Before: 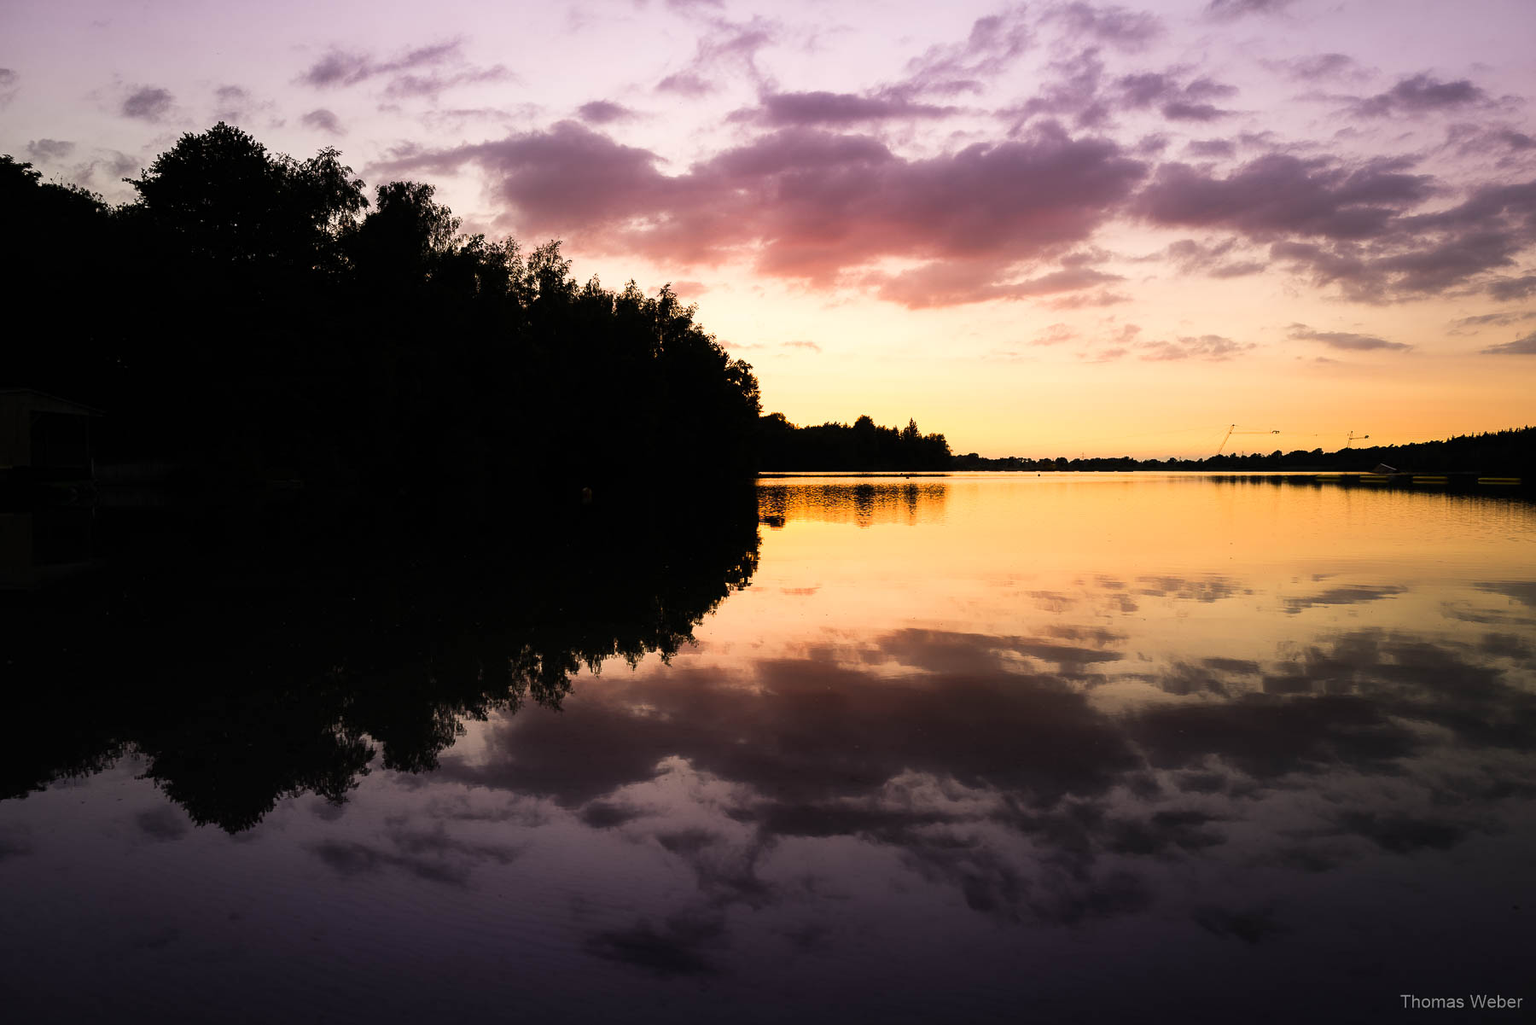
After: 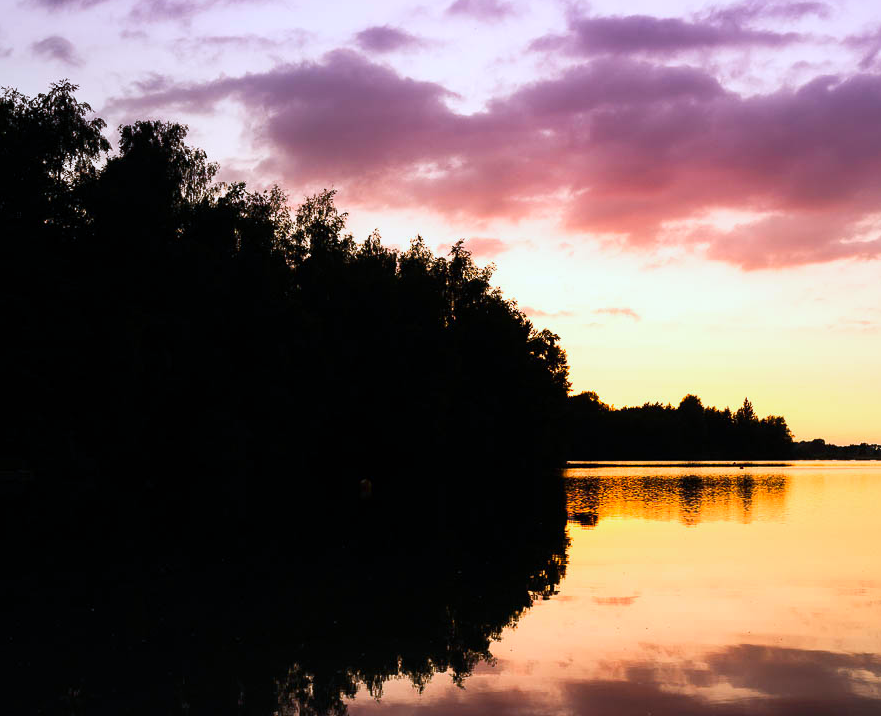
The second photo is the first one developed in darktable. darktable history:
contrast brightness saturation: contrast 0.09, saturation 0.269
crop: left 17.944%, top 7.72%, right 33.076%, bottom 32.629%
color calibration: x 0.37, y 0.382, temperature 4315.12 K
